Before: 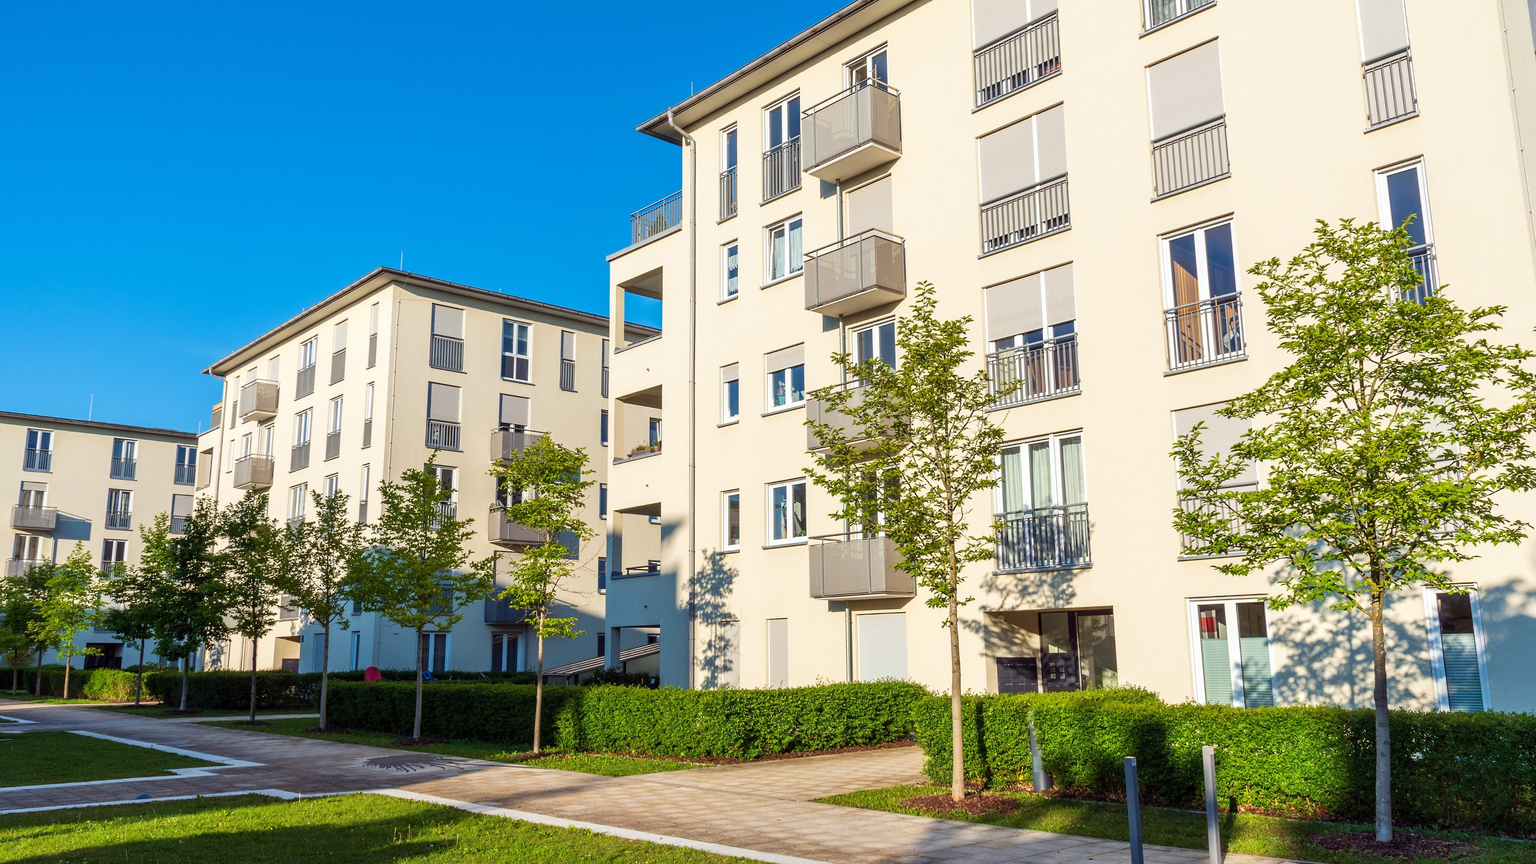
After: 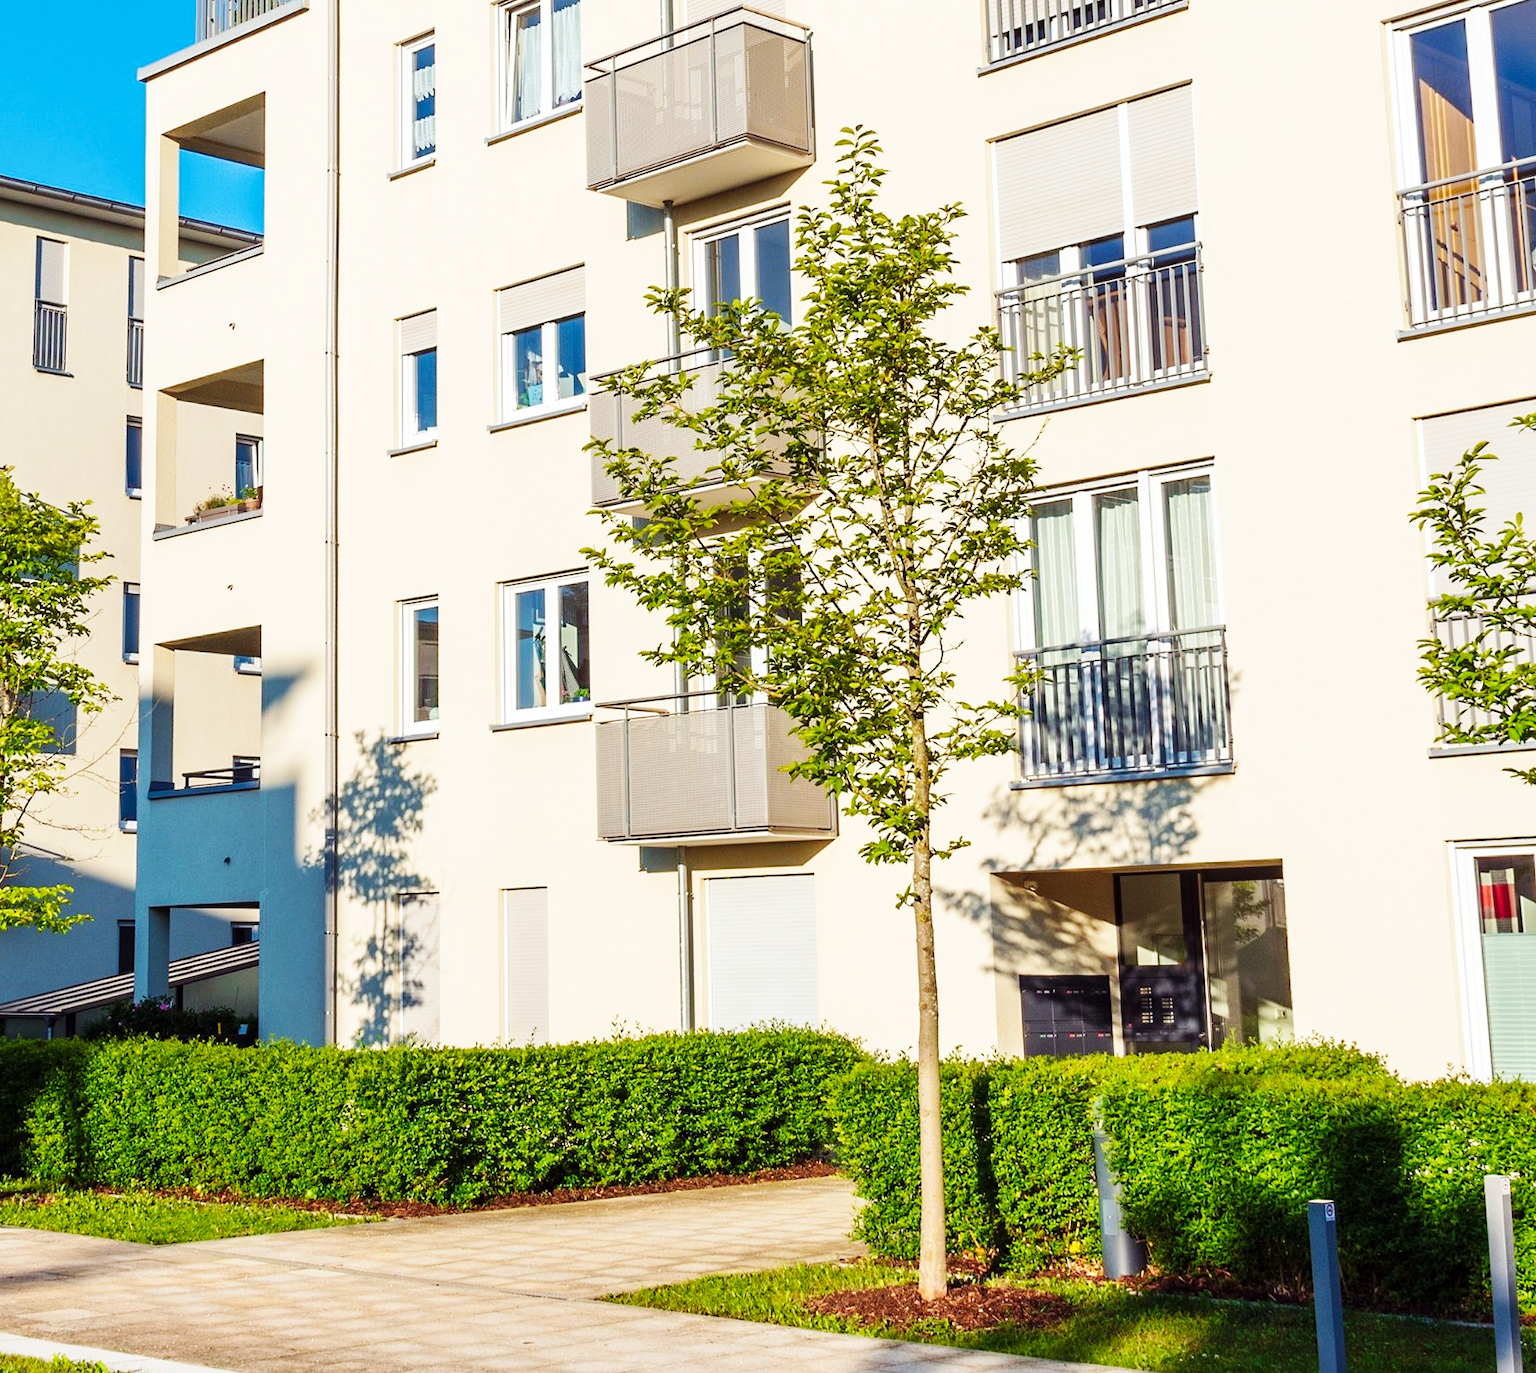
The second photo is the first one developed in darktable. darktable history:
crop: left 35.502%, top 26.146%, right 20.224%, bottom 3.451%
base curve: curves: ch0 [(0, 0) (0.032, 0.025) (0.121, 0.166) (0.206, 0.329) (0.605, 0.79) (1, 1)], preserve colors none
